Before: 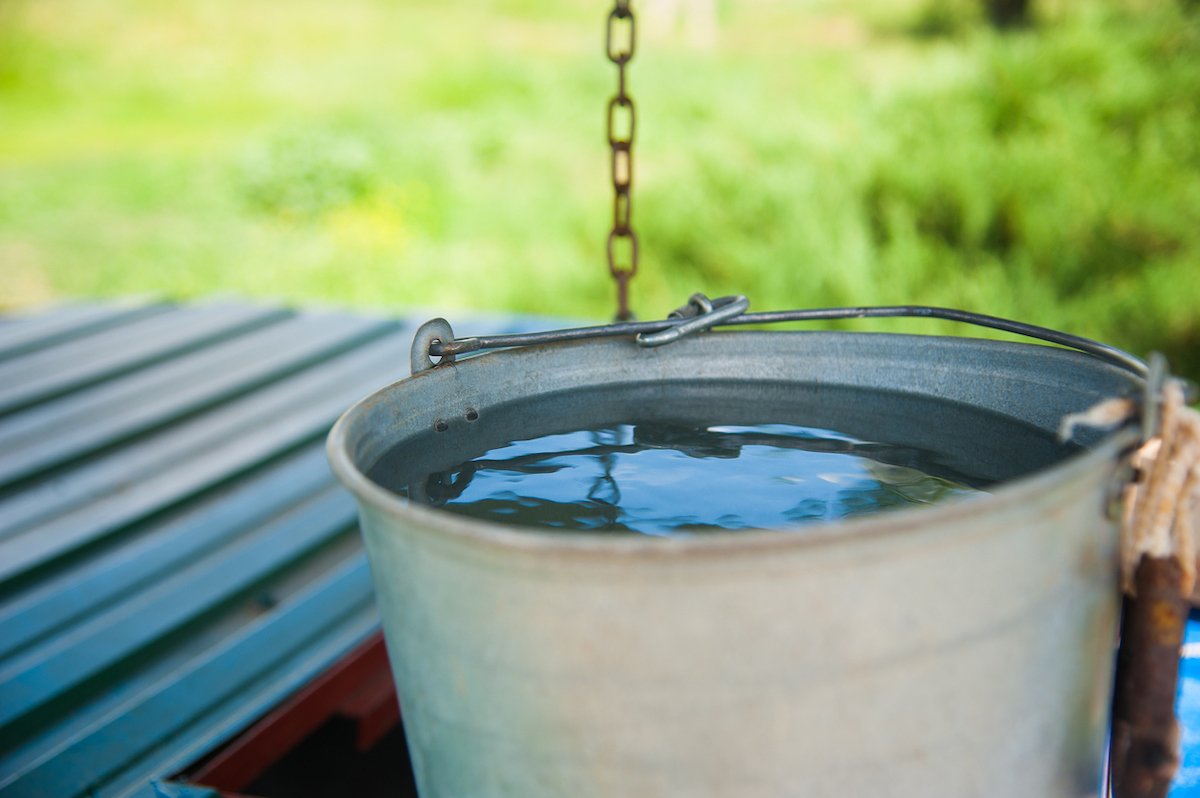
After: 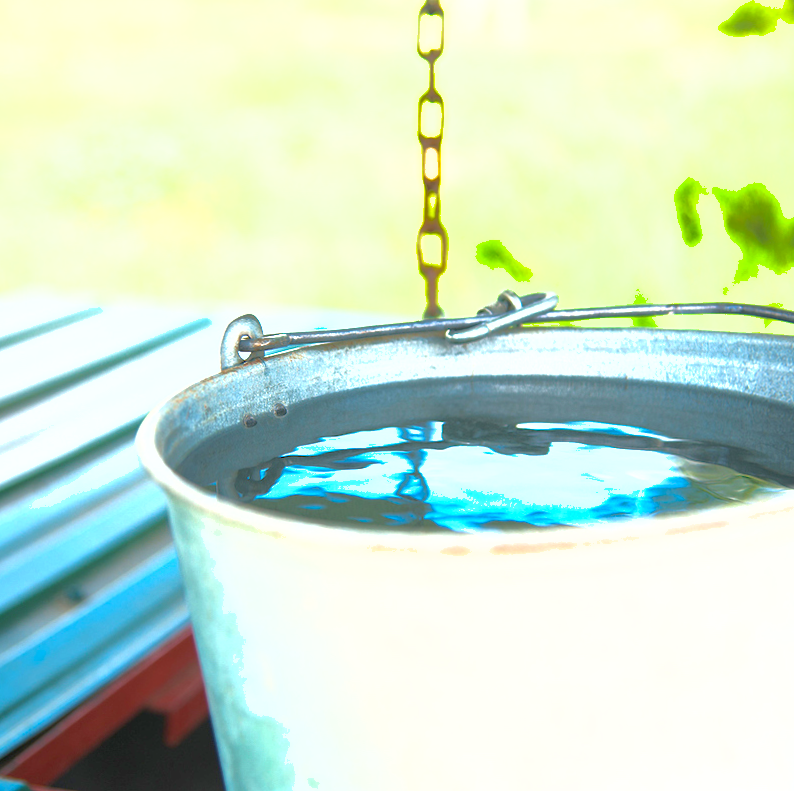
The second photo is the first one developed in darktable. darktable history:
exposure: black level correction 0, exposure 1.3 EV, compensate exposure bias true, compensate highlight preservation false
shadows and highlights: on, module defaults
crop and rotate: left 15.446%, right 17.836%
rotate and perspective: rotation 0.192°, lens shift (horizontal) -0.015, crop left 0.005, crop right 0.996, crop top 0.006, crop bottom 0.99
contrast equalizer: y [[0.5, 0.5, 0.472, 0.5, 0.5, 0.5], [0.5 ×6], [0.5 ×6], [0 ×6], [0 ×6]]
